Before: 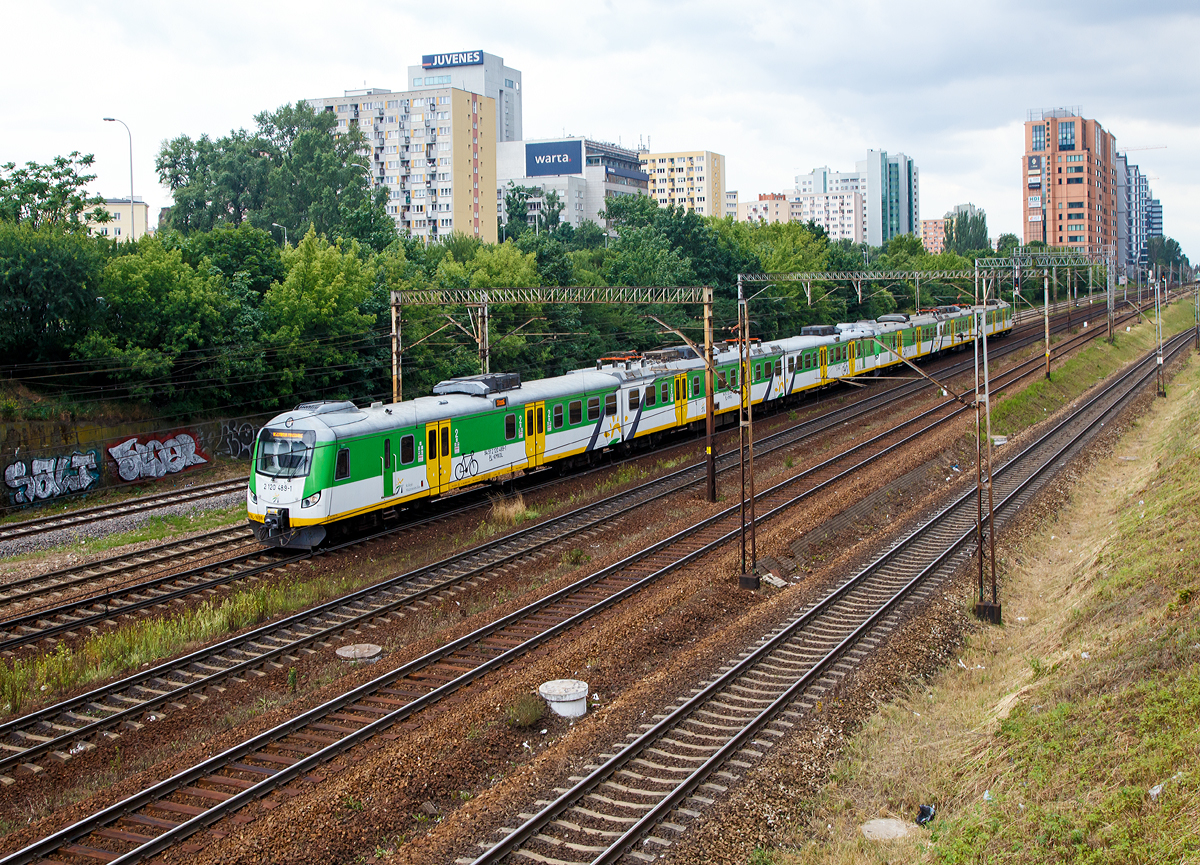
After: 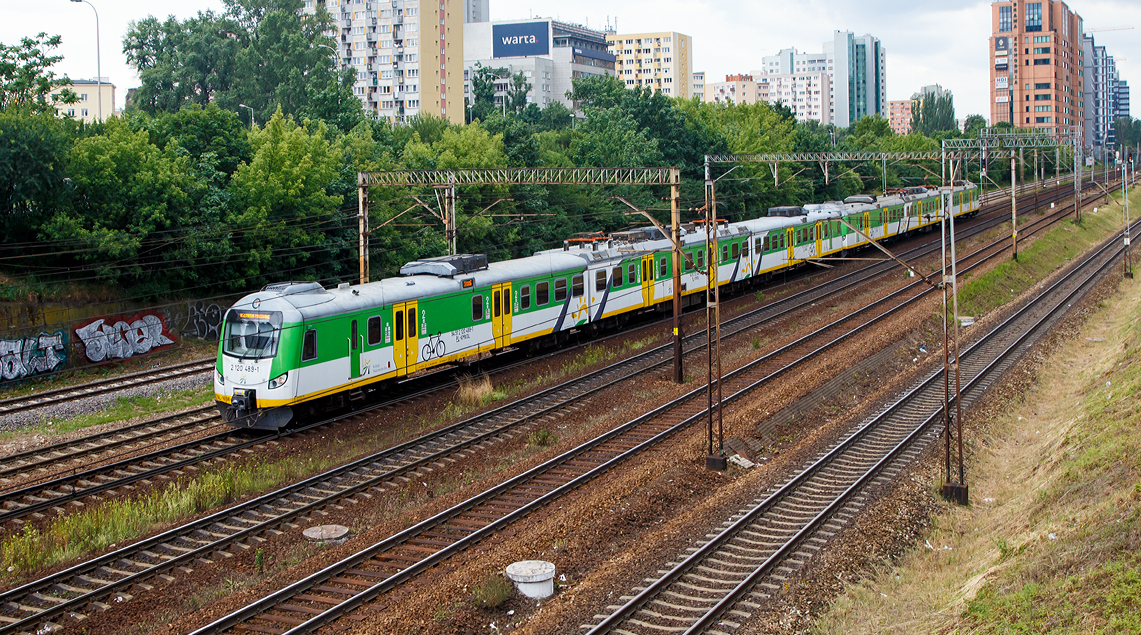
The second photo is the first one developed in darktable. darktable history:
exposure: exposure -0.012 EV, compensate highlight preservation false
crop and rotate: left 2.825%, top 13.823%, right 2.04%, bottom 12.684%
